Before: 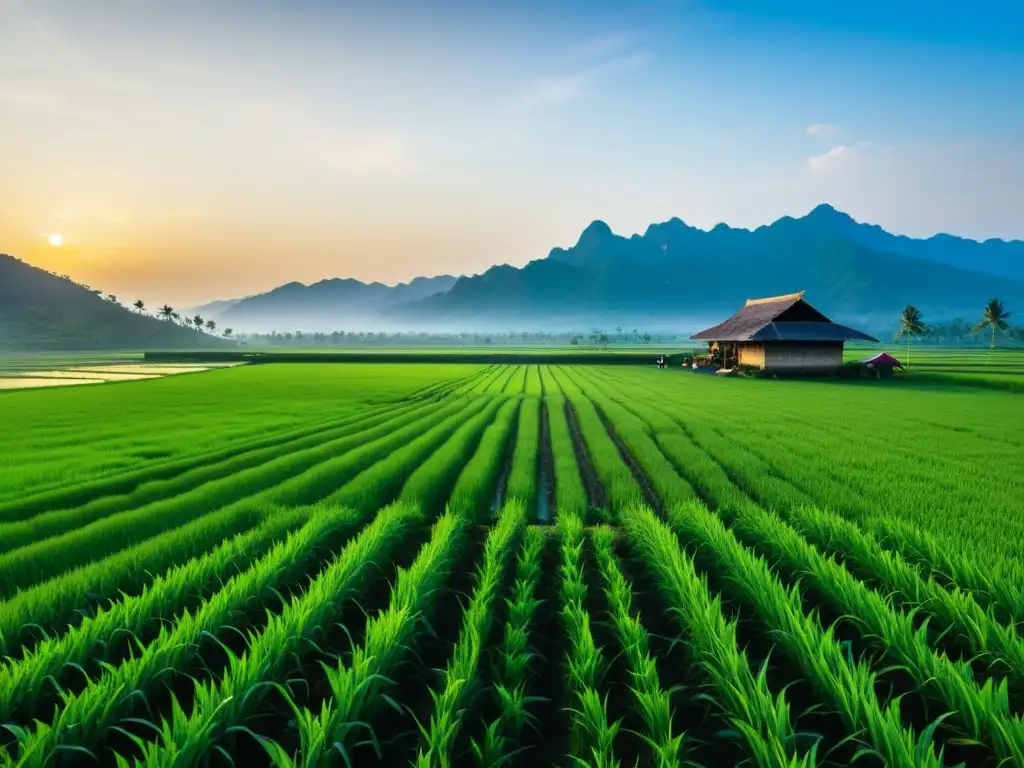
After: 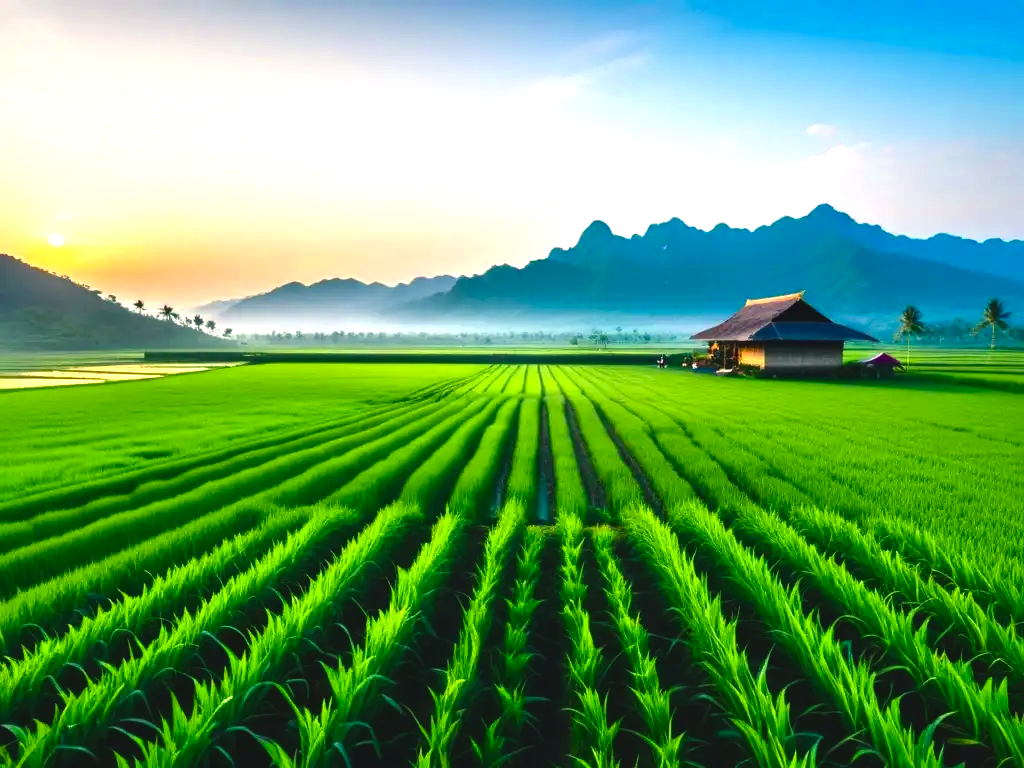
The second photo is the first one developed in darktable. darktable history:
color calibration: output R [0.948, 0.091, -0.04, 0], output G [-0.3, 1.384, -0.085, 0], output B [-0.108, 0.061, 1.08, 0], illuminant same as pipeline (D50), adaptation none (bypass), x 0.332, y 0.335, temperature 5006.5 K
color balance rgb: power › hue 75.23°, highlights gain › chroma 3.078%, highlights gain › hue 54.78°, global offset › luminance 0.693%, perceptual saturation grading › global saturation 20%, perceptual saturation grading › highlights -25.105%, perceptual saturation grading › shadows 25.885%, perceptual brilliance grading › global brilliance -5.225%, perceptual brilliance grading › highlights 24.934%, perceptual brilliance grading › mid-tones 6.828%, perceptual brilliance grading › shadows -4.879%
